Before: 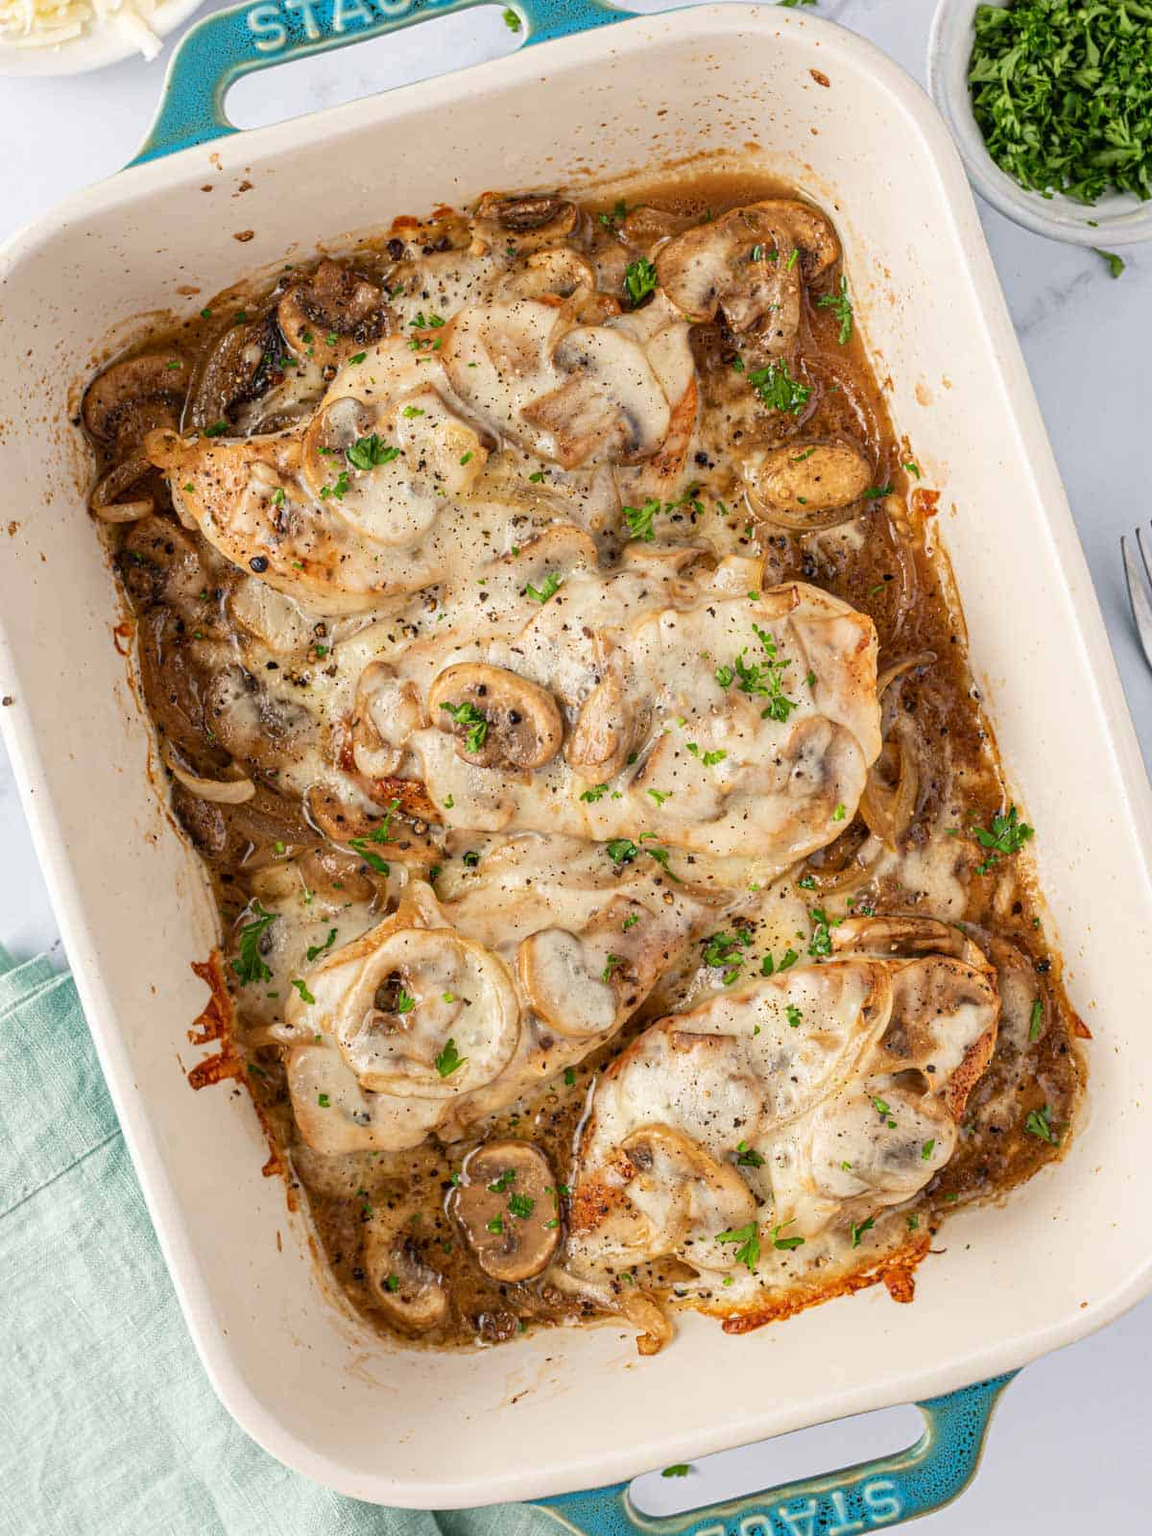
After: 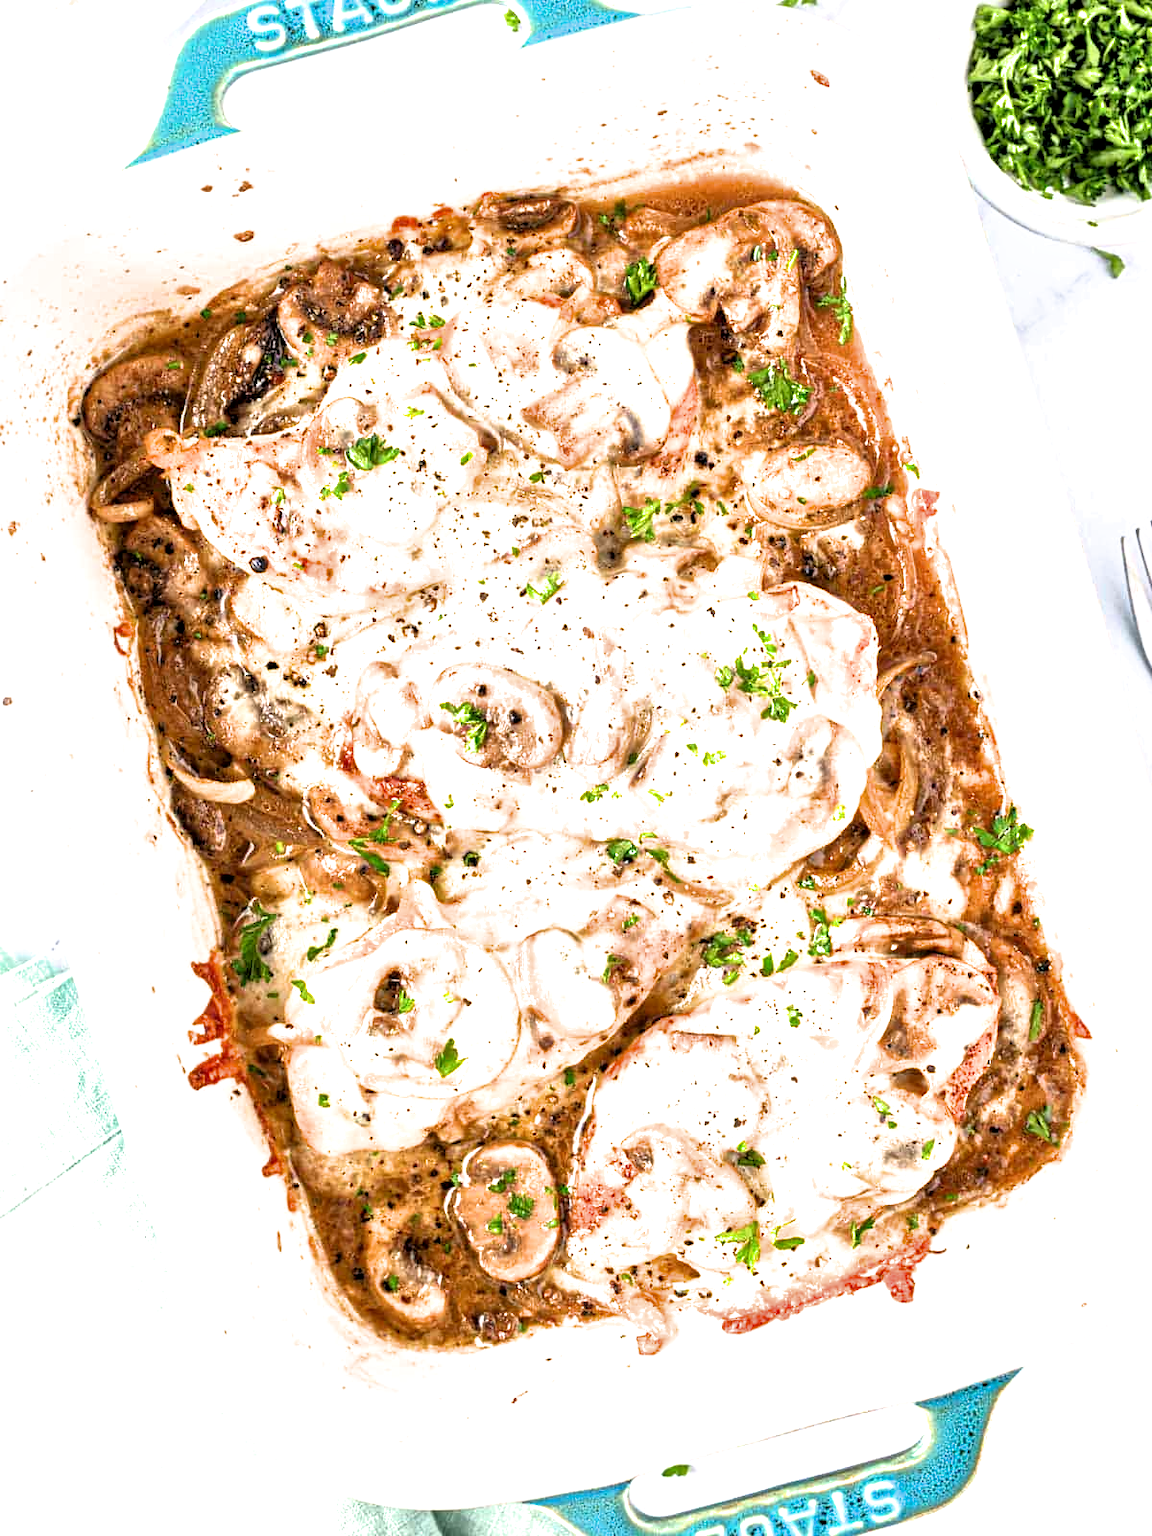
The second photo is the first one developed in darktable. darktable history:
local contrast: mode bilateral grid, contrast 26, coarseness 60, detail 152%, midtone range 0.2
filmic rgb: black relative exposure -4.9 EV, white relative exposure 2.83 EV, hardness 3.71, color science v6 (2022)
exposure: black level correction 0, exposure 1.388 EV, compensate highlight preservation false
